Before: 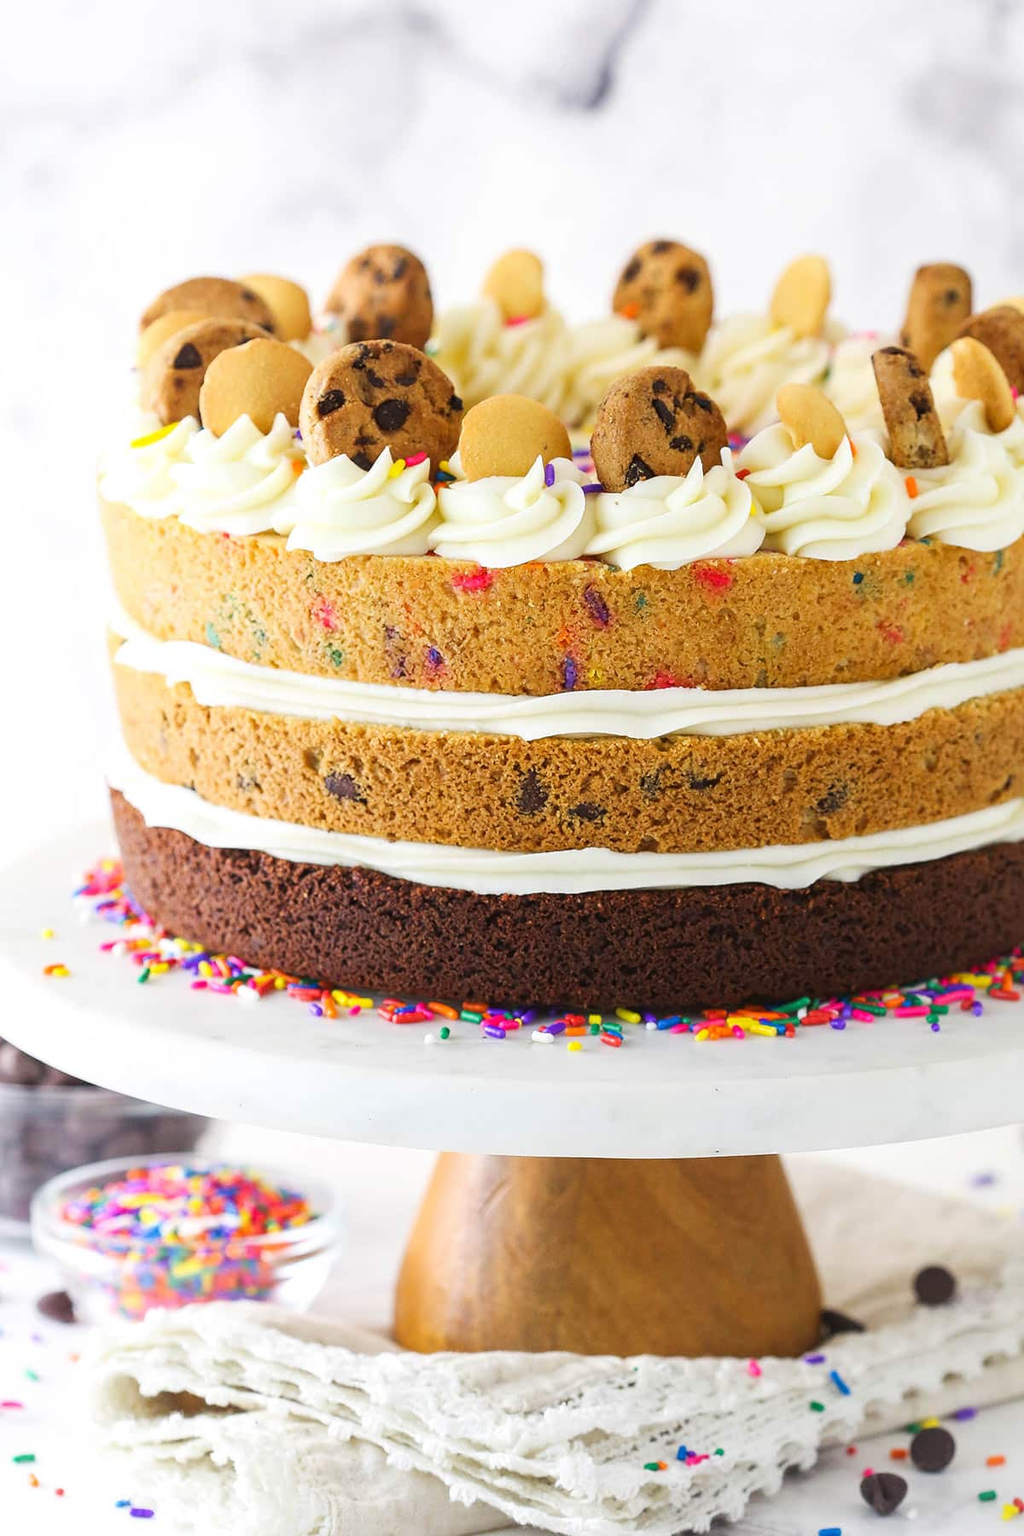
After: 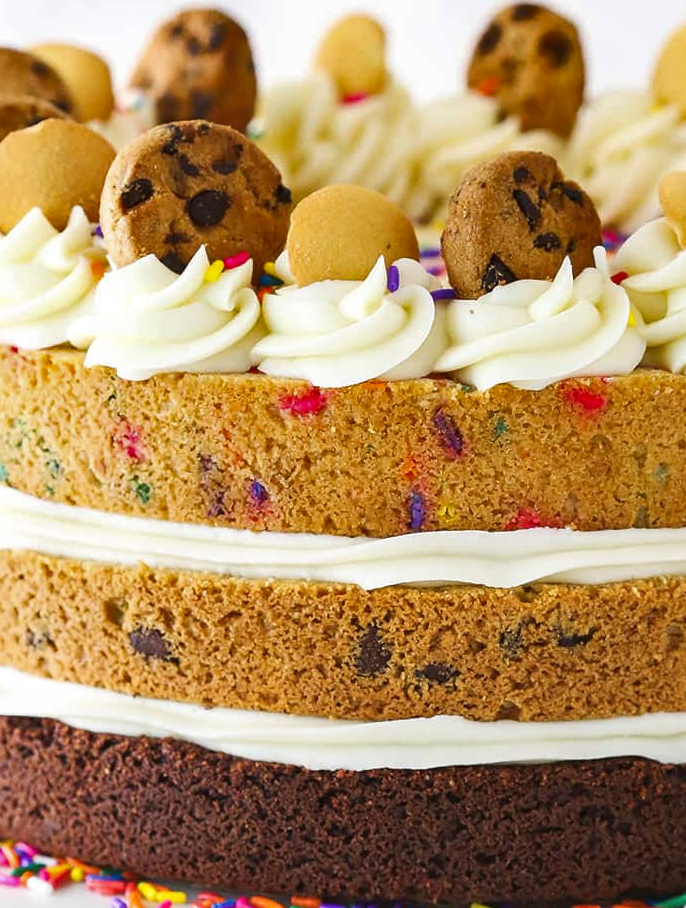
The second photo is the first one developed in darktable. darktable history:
shadows and highlights: low approximation 0.01, soften with gaussian
crop: left 20.932%, top 15.471%, right 21.848%, bottom 34.081%
